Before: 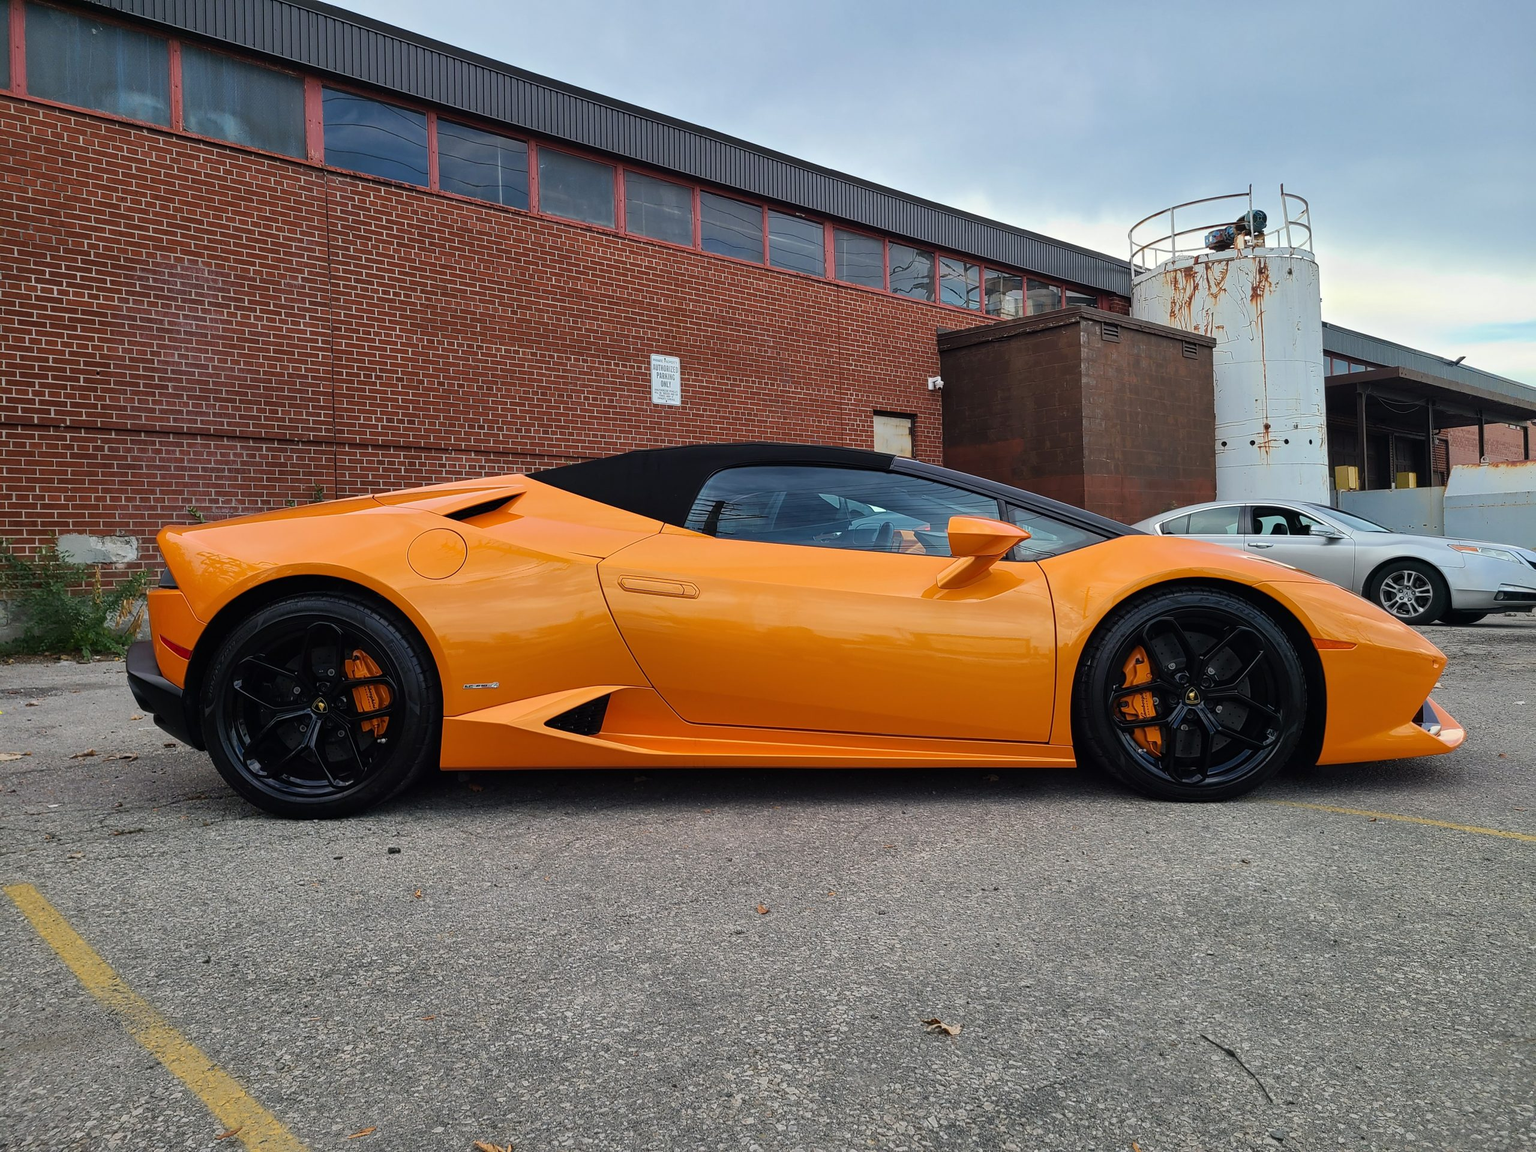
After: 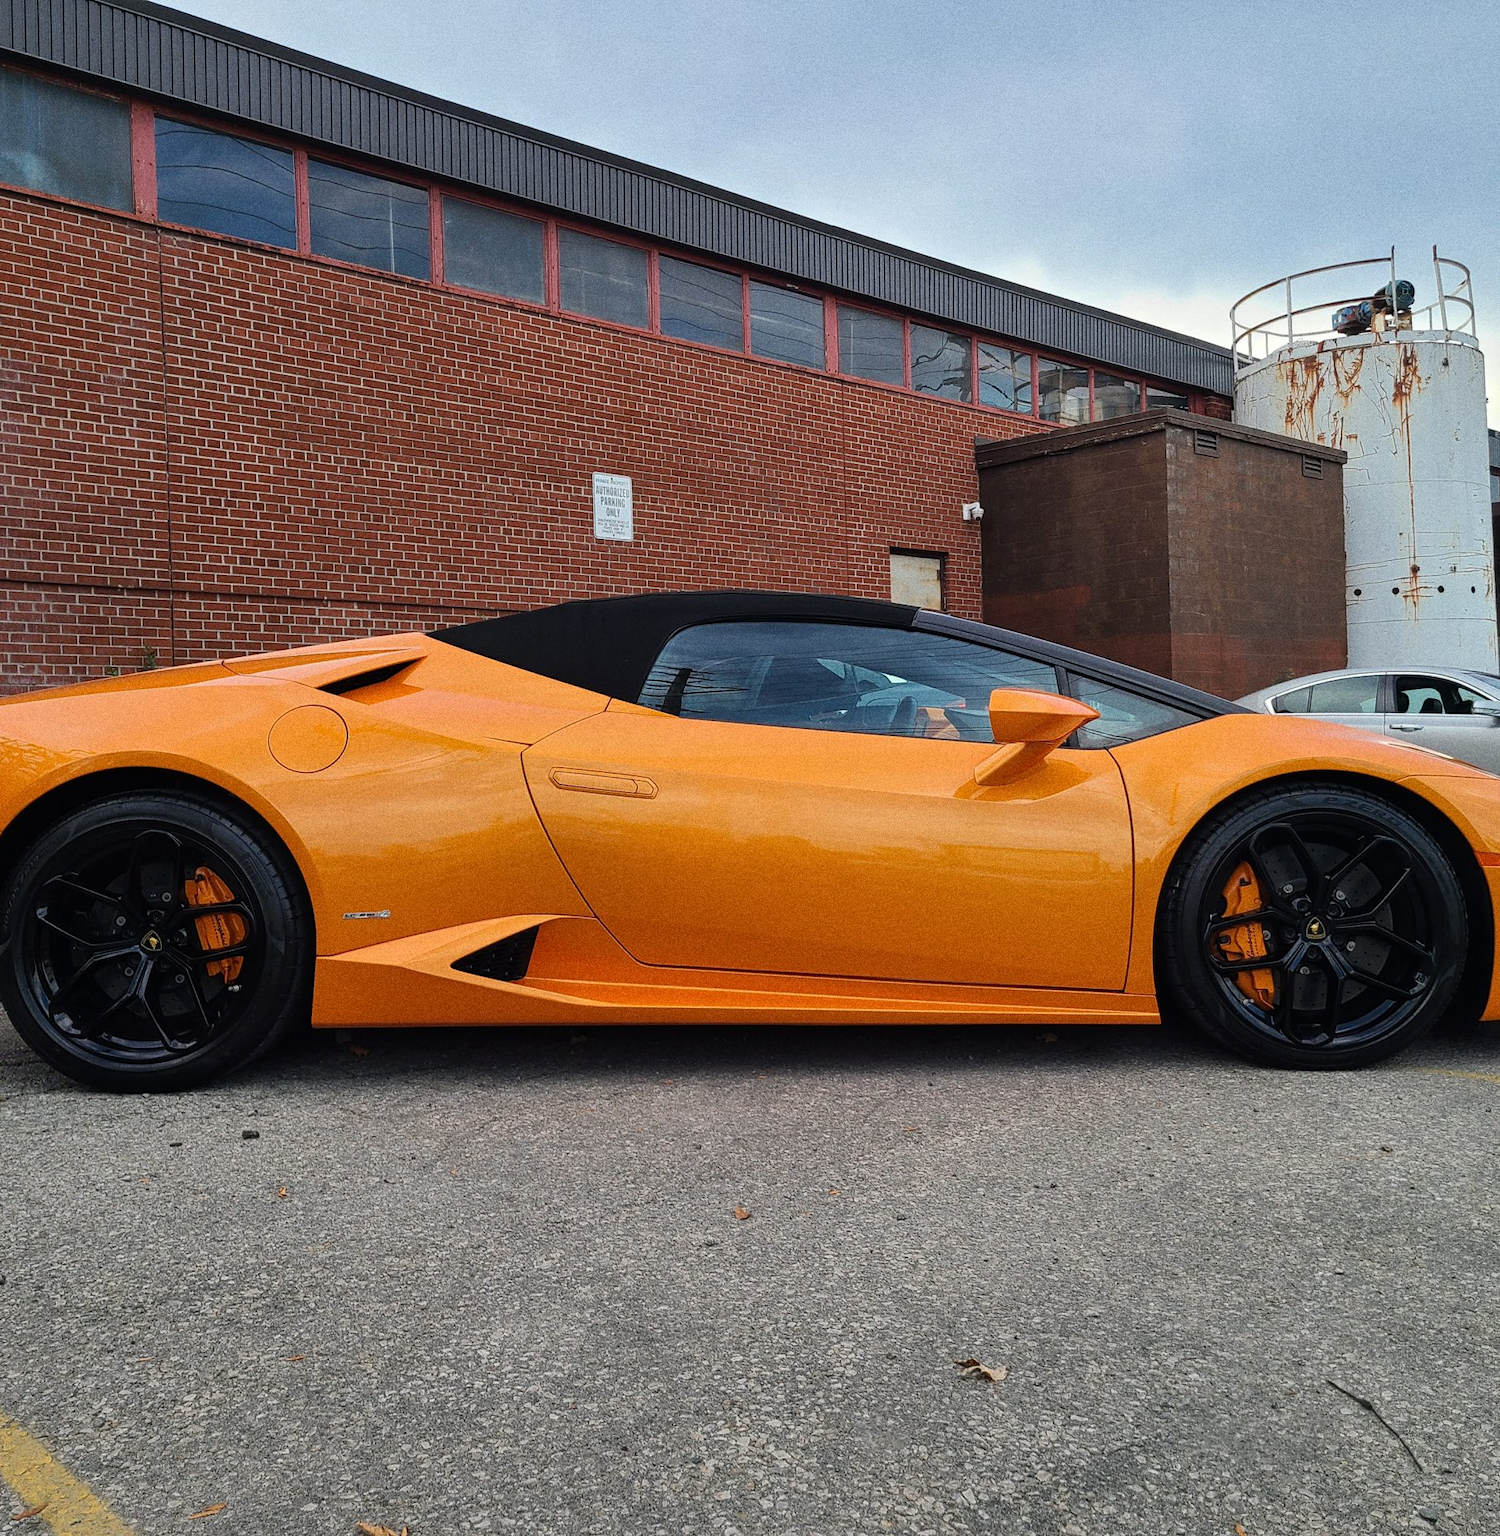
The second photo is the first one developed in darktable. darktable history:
crop: left 13.443%, right 13.31%
grain: coarseness 0.09 ISO, strength 40%
